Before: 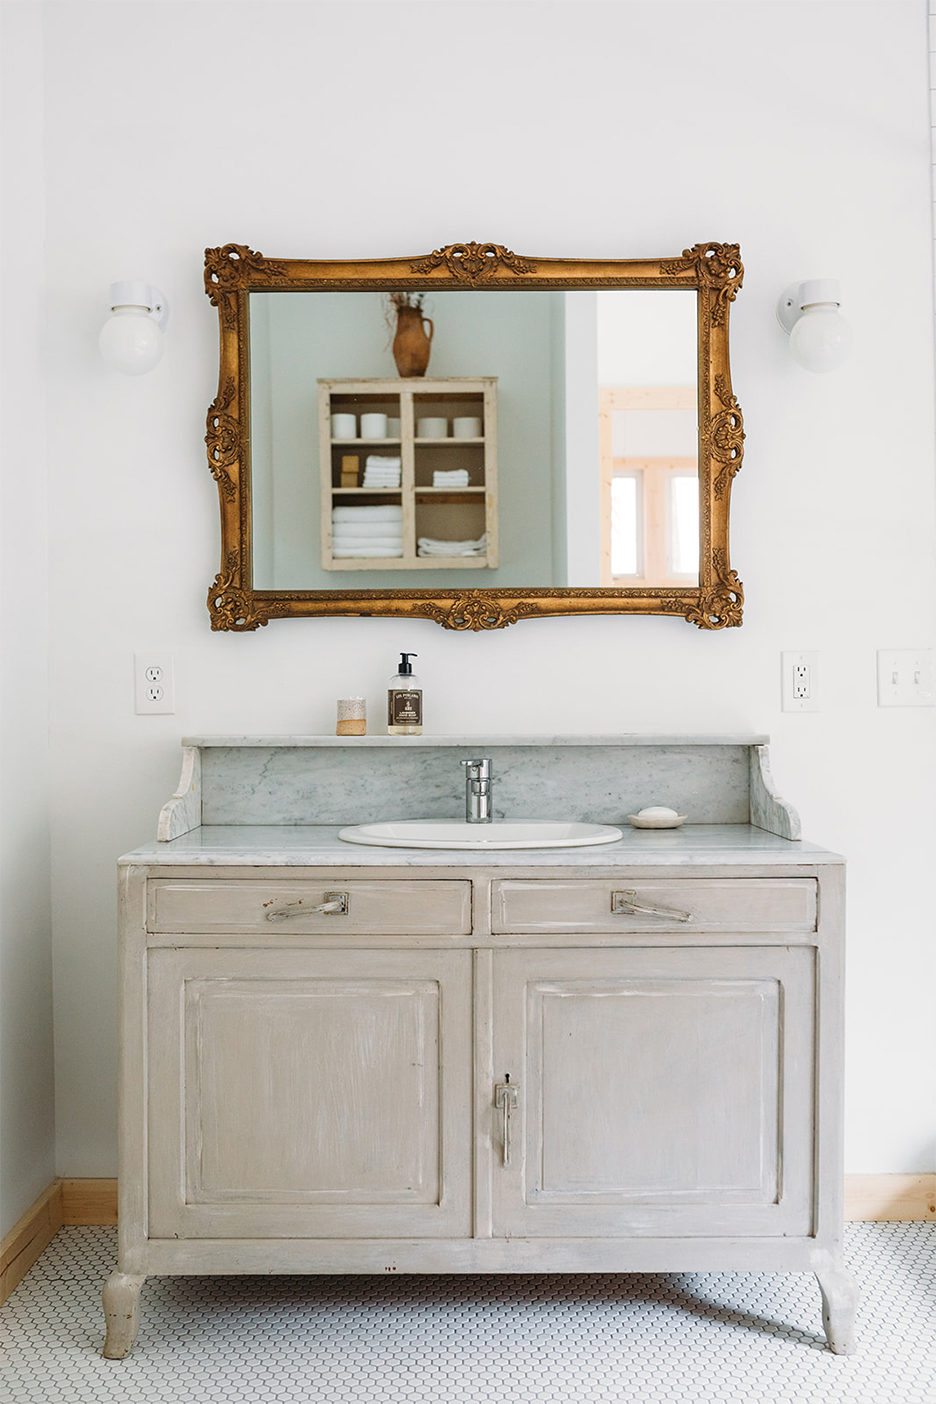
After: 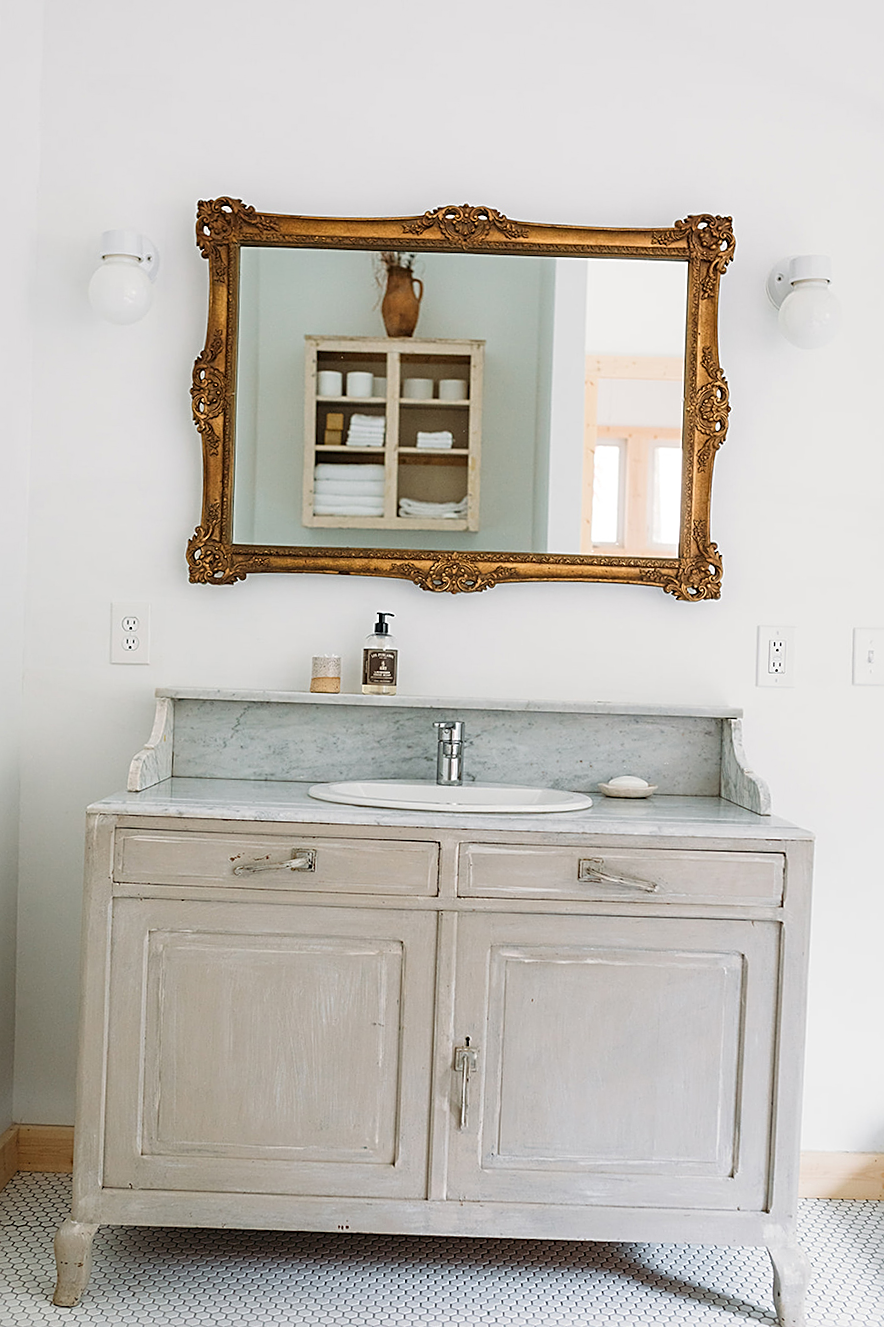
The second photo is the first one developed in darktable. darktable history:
crop and rotate: angle -2.24°
sharpen: on, module defaults
